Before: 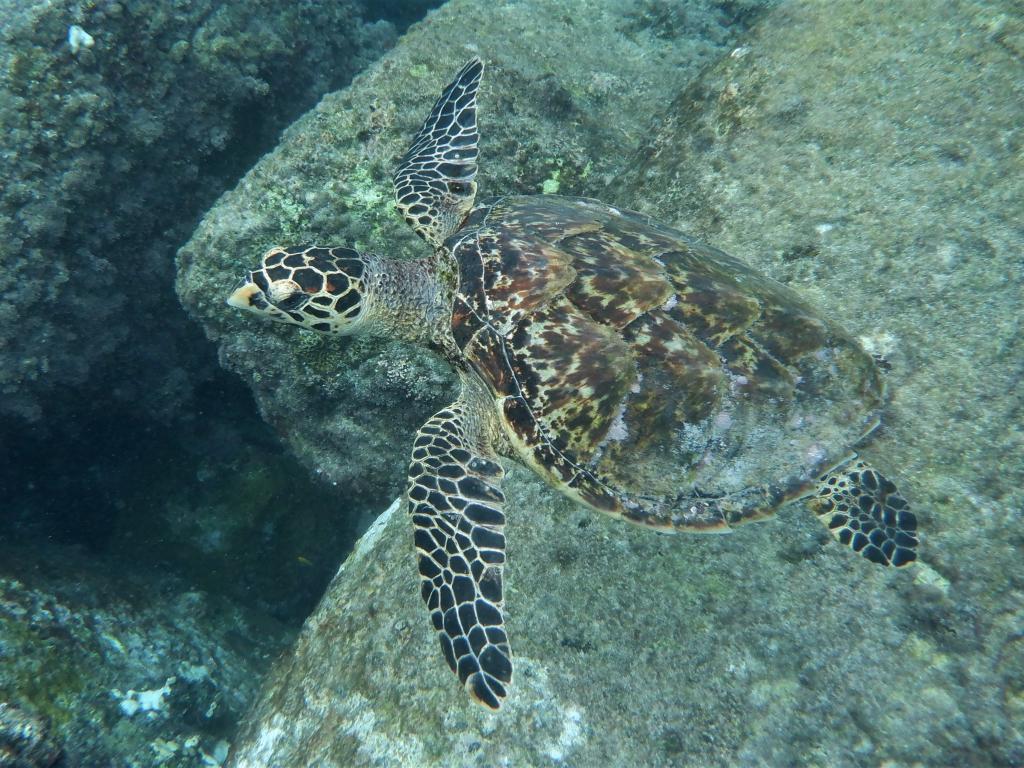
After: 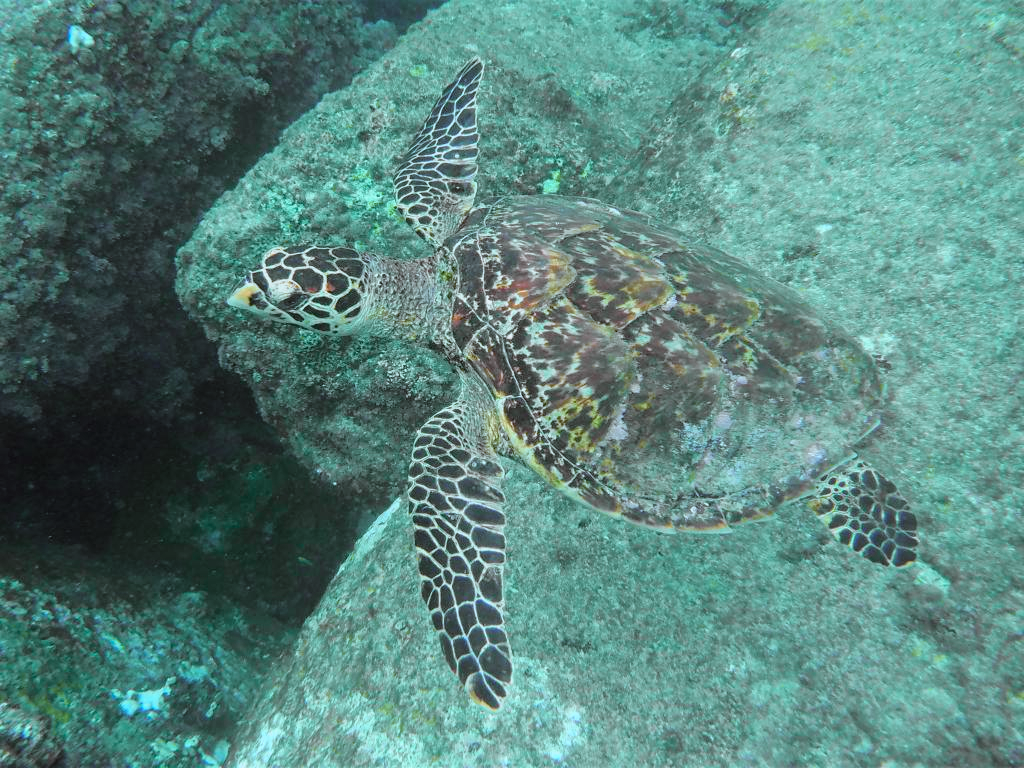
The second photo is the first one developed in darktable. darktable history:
color calibration: illuminant as shot in camera, x 0.358, y 0.373, temperature 4628.91 K, saturation algorithm version 1 (2020)
tone curve: curves: ch0 [(0, 0) (0.062, 0.023) (0.168, 0.142) (0.359, 0.419) (0.469, 0.544) (0.634, 0.722) (0.839, 0.909) (0.998, 0.978)]; ch1 [(0, 0) (0.437, 0.408) (0.472, 0.47) (0.502, 0.504) (0.527, 0.546) (0.568, 0.619) (0.608, 0.665) (0.669, 0.748) (0.859, 0.899) (1, 1)]; ch2 [(0, 0) (0.33, 0.301) (0.421, 0.443) (0.473, 0.498) (0.509, 0.5) (0.535, 0.564) (0.575, 0.625) (0.608, 0.667) (1, 1)], color space Lab, independent channels, preserve colors none
color correction: highlights a* -4.99, highlights b* -3.99, shadows a* 3.76, shadows b* 4.26
contrast equalizer: y [[0.439, 0.44, 0.442, 0.457, 0.493, 0.498], [0.5 ×6], [0.5 ×6], [0 ×6], [0 ×6]]
